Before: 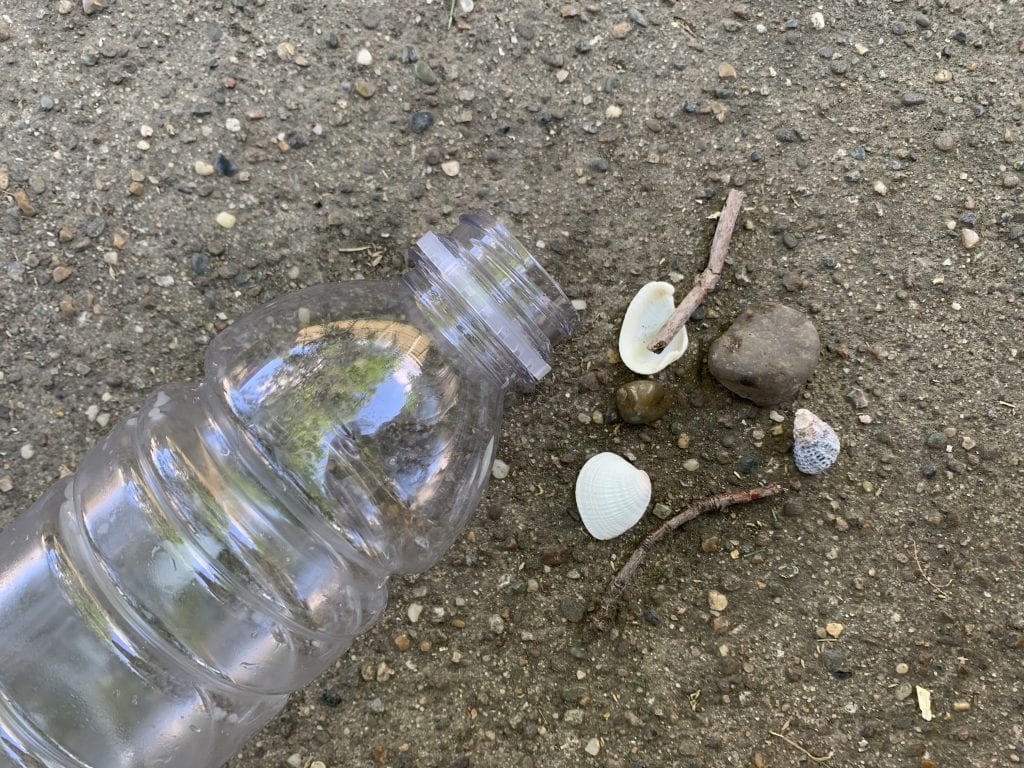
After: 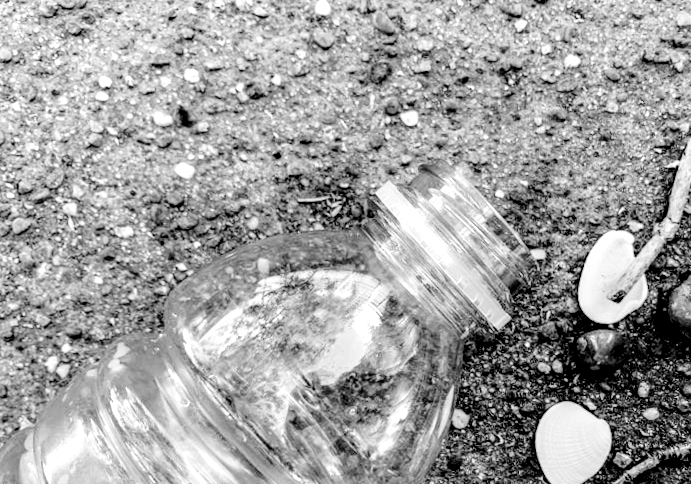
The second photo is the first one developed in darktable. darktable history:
local contrast: highlights 20%, shadows 70%, detail 170%
monochrome: on, module defaults
exposure: compensate exposure bias true, compensate highlight preservation false
tone equalizer: on, module defaults
crop and rotate: angle -4.99°, left 2.122%, top 6.945%, right 27.566%, bottom 30.519%
base curve: curves: ch0 [(0, 0) (0.036, 0.01) (0.123, 0.254) (0.258, 0.504) (0.507, 0.748) (1, 1)], preserve colors none
rotate and perspective: rotation -5.2°, automatic cropping off
